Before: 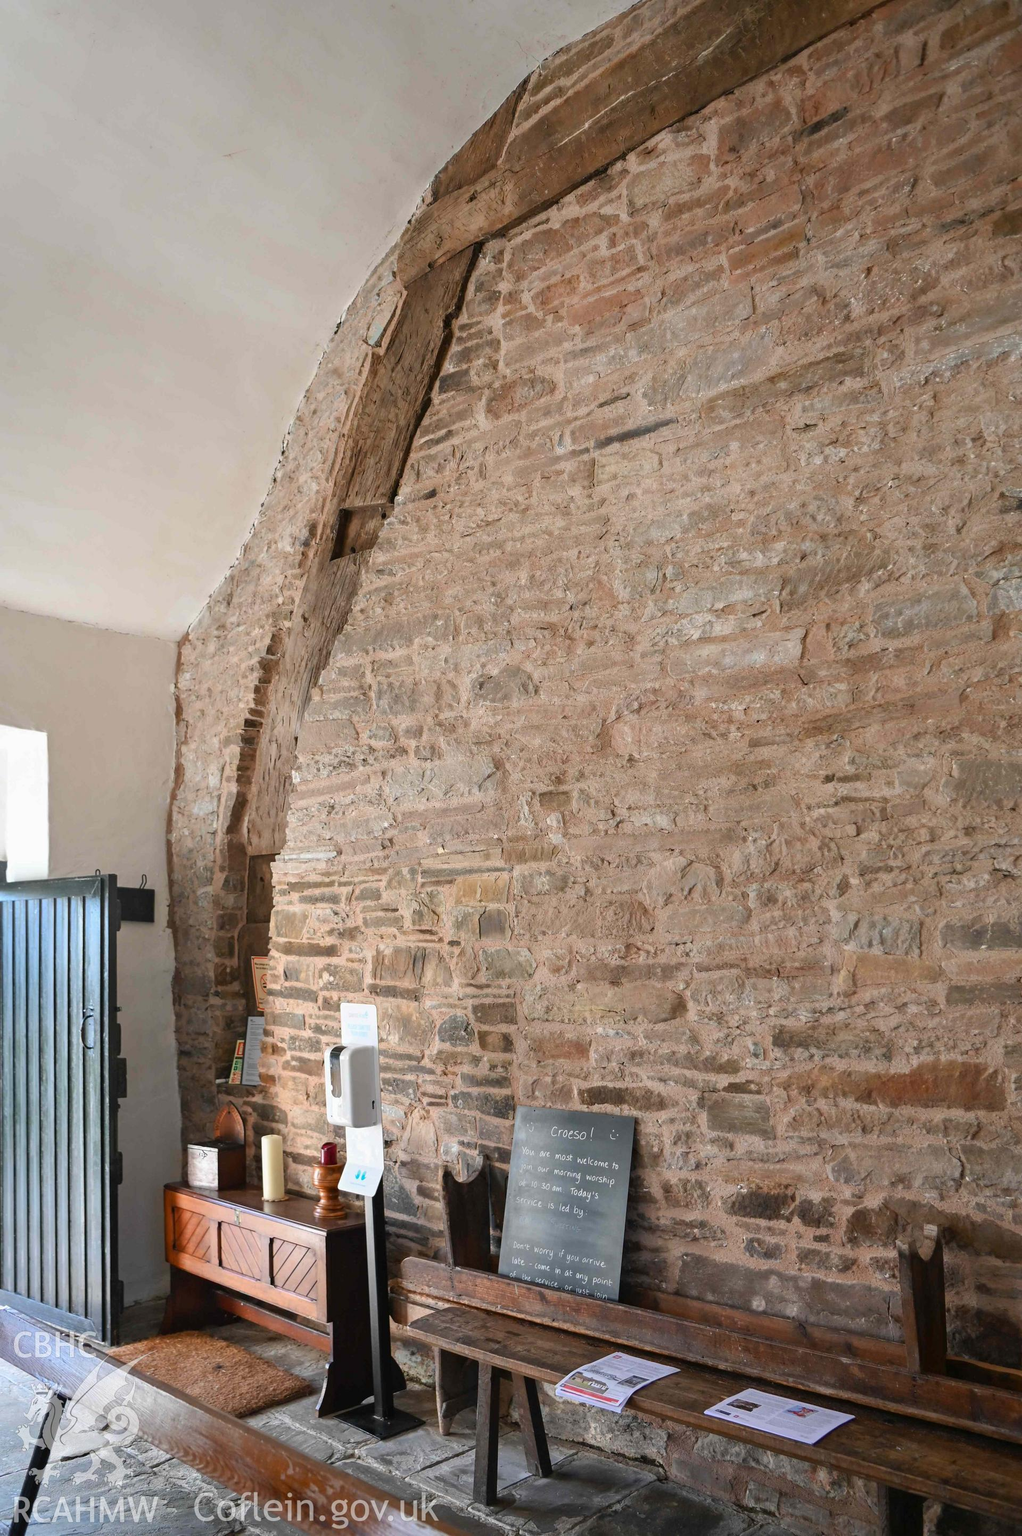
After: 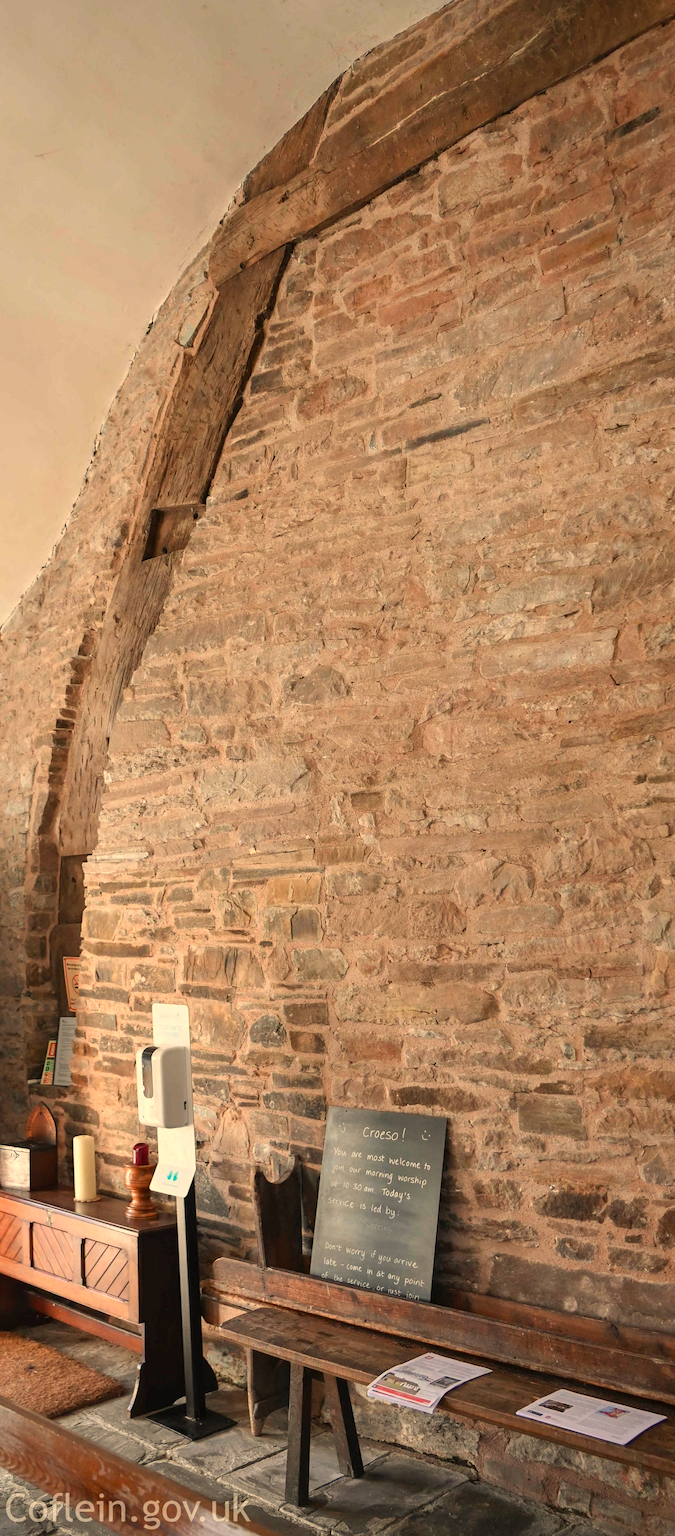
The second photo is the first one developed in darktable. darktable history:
crop and rotate: left 18.442%, right 15.508%
white balance: red 1.138, green 0.996, blue 0.812
